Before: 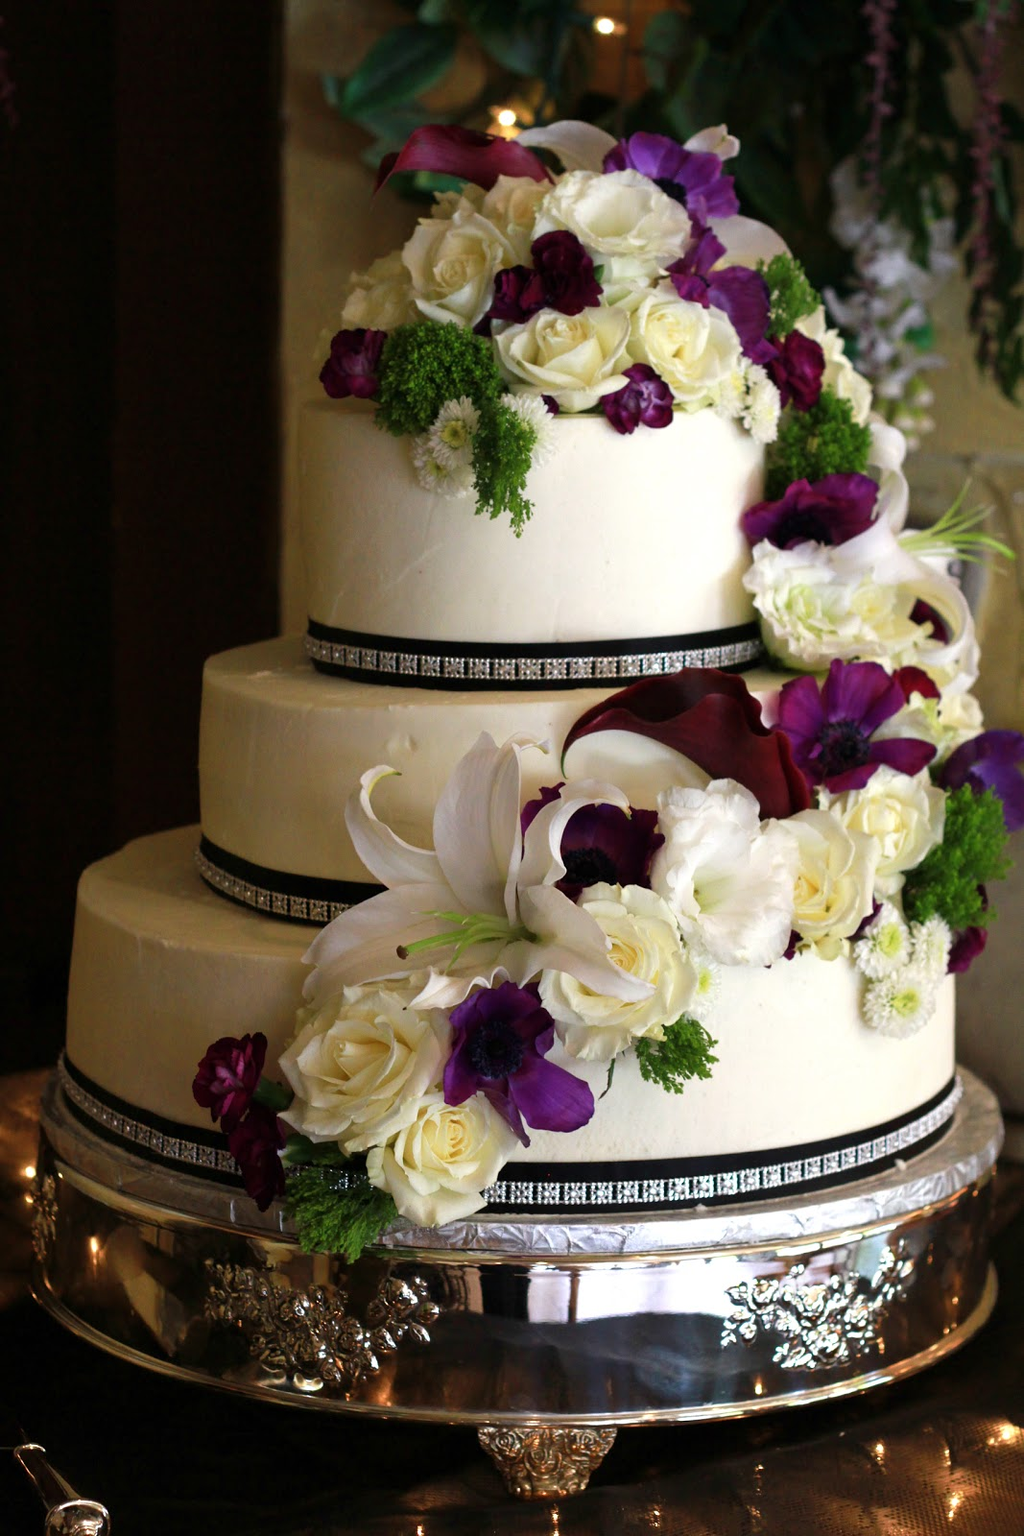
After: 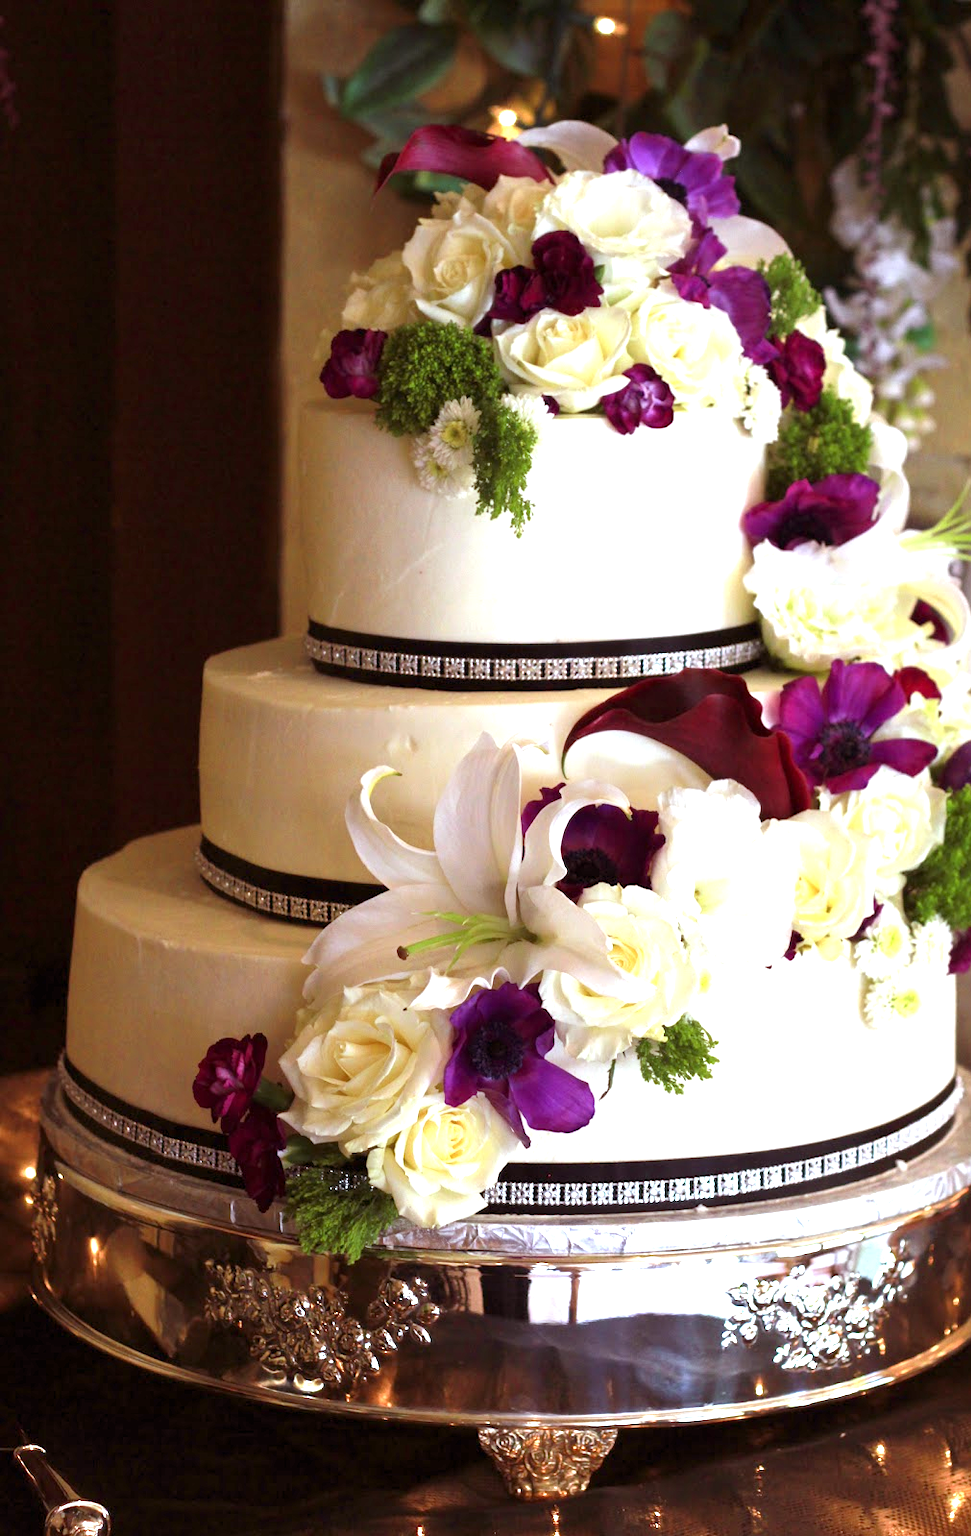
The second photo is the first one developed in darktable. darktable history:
exposure: exposure 1 EV, compensate highlight preservation false
white balance: red 0.967, blue 1.049
crop and rotate: right 5.167%
rgb levels: mode RGB, independent channels, levels [[0, 0.474, 1], [0, 0.5, 1], [0, 0.5, 1]]
